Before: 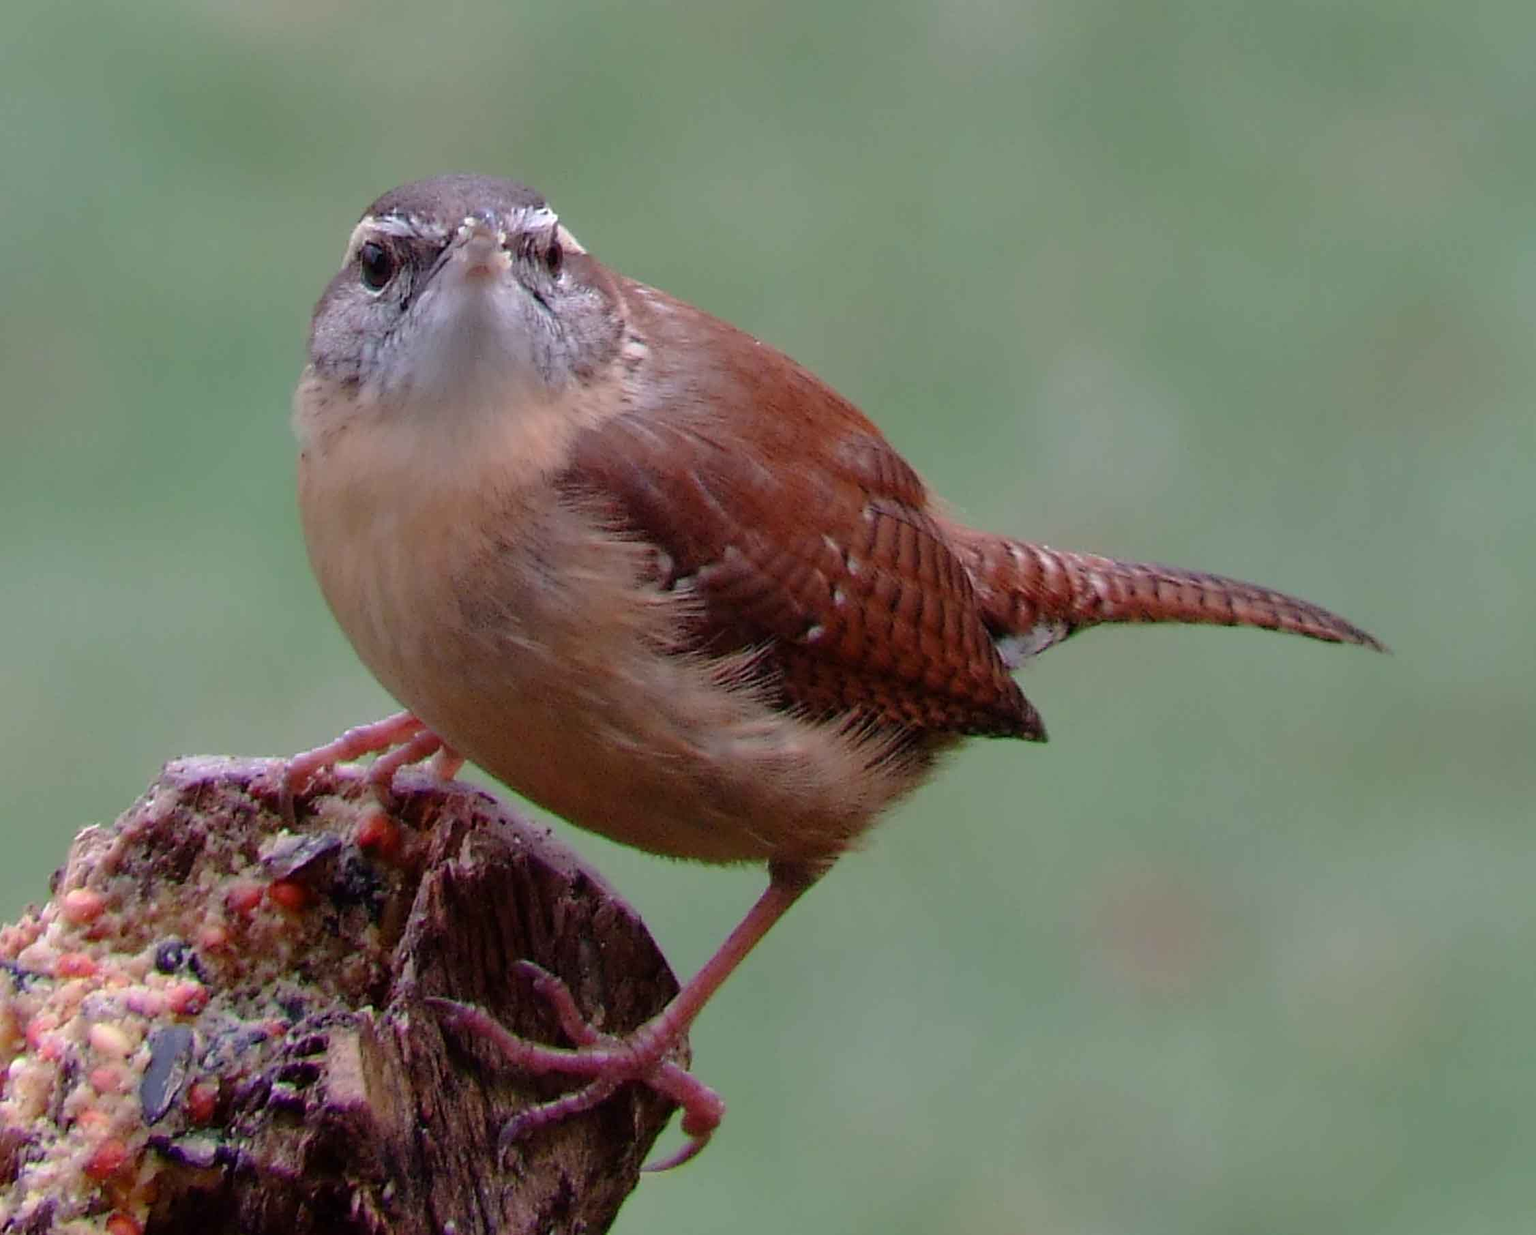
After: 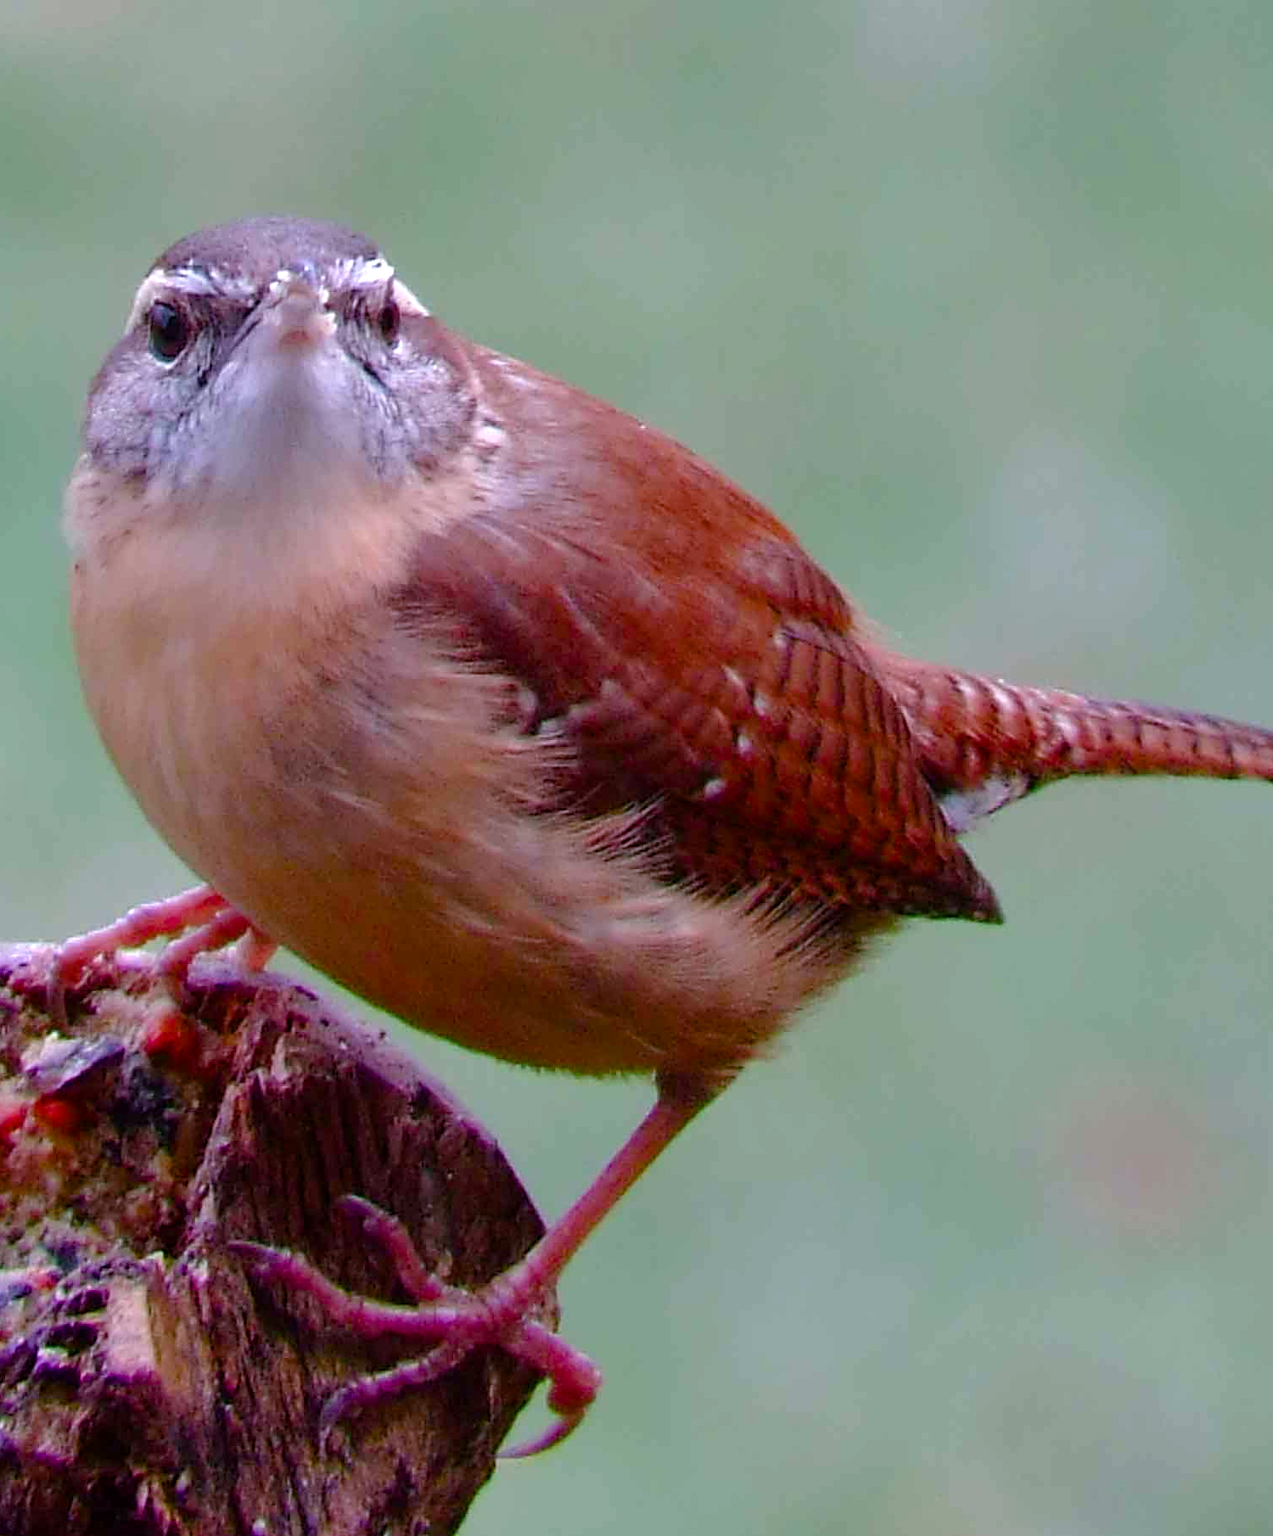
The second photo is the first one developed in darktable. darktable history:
white balance: red 1.004, blue 1.096
color balance rgb: perceptual saturation grading › global saturation 25%, perceptual saturation grading › highlights -50%, perceptual saturation grading › shadows 30%, perceptual brilliance grading › global brilliance 12%, global vibrance 20%
crop and rotate: left 15.754%, right 17.579%
